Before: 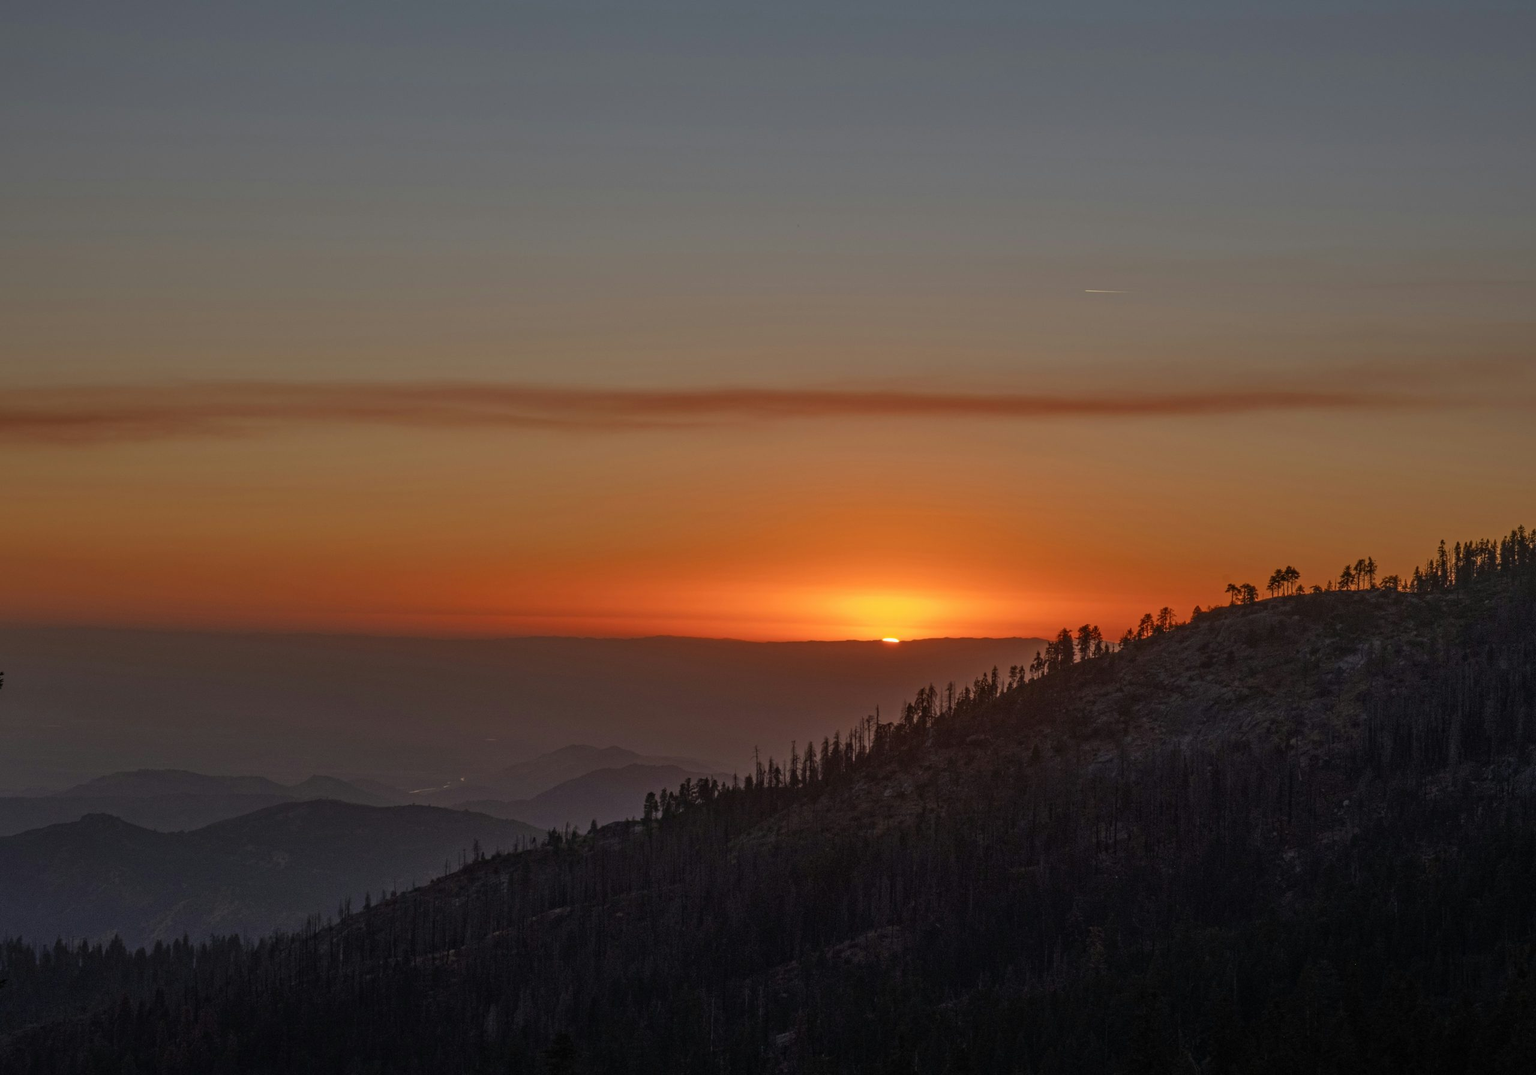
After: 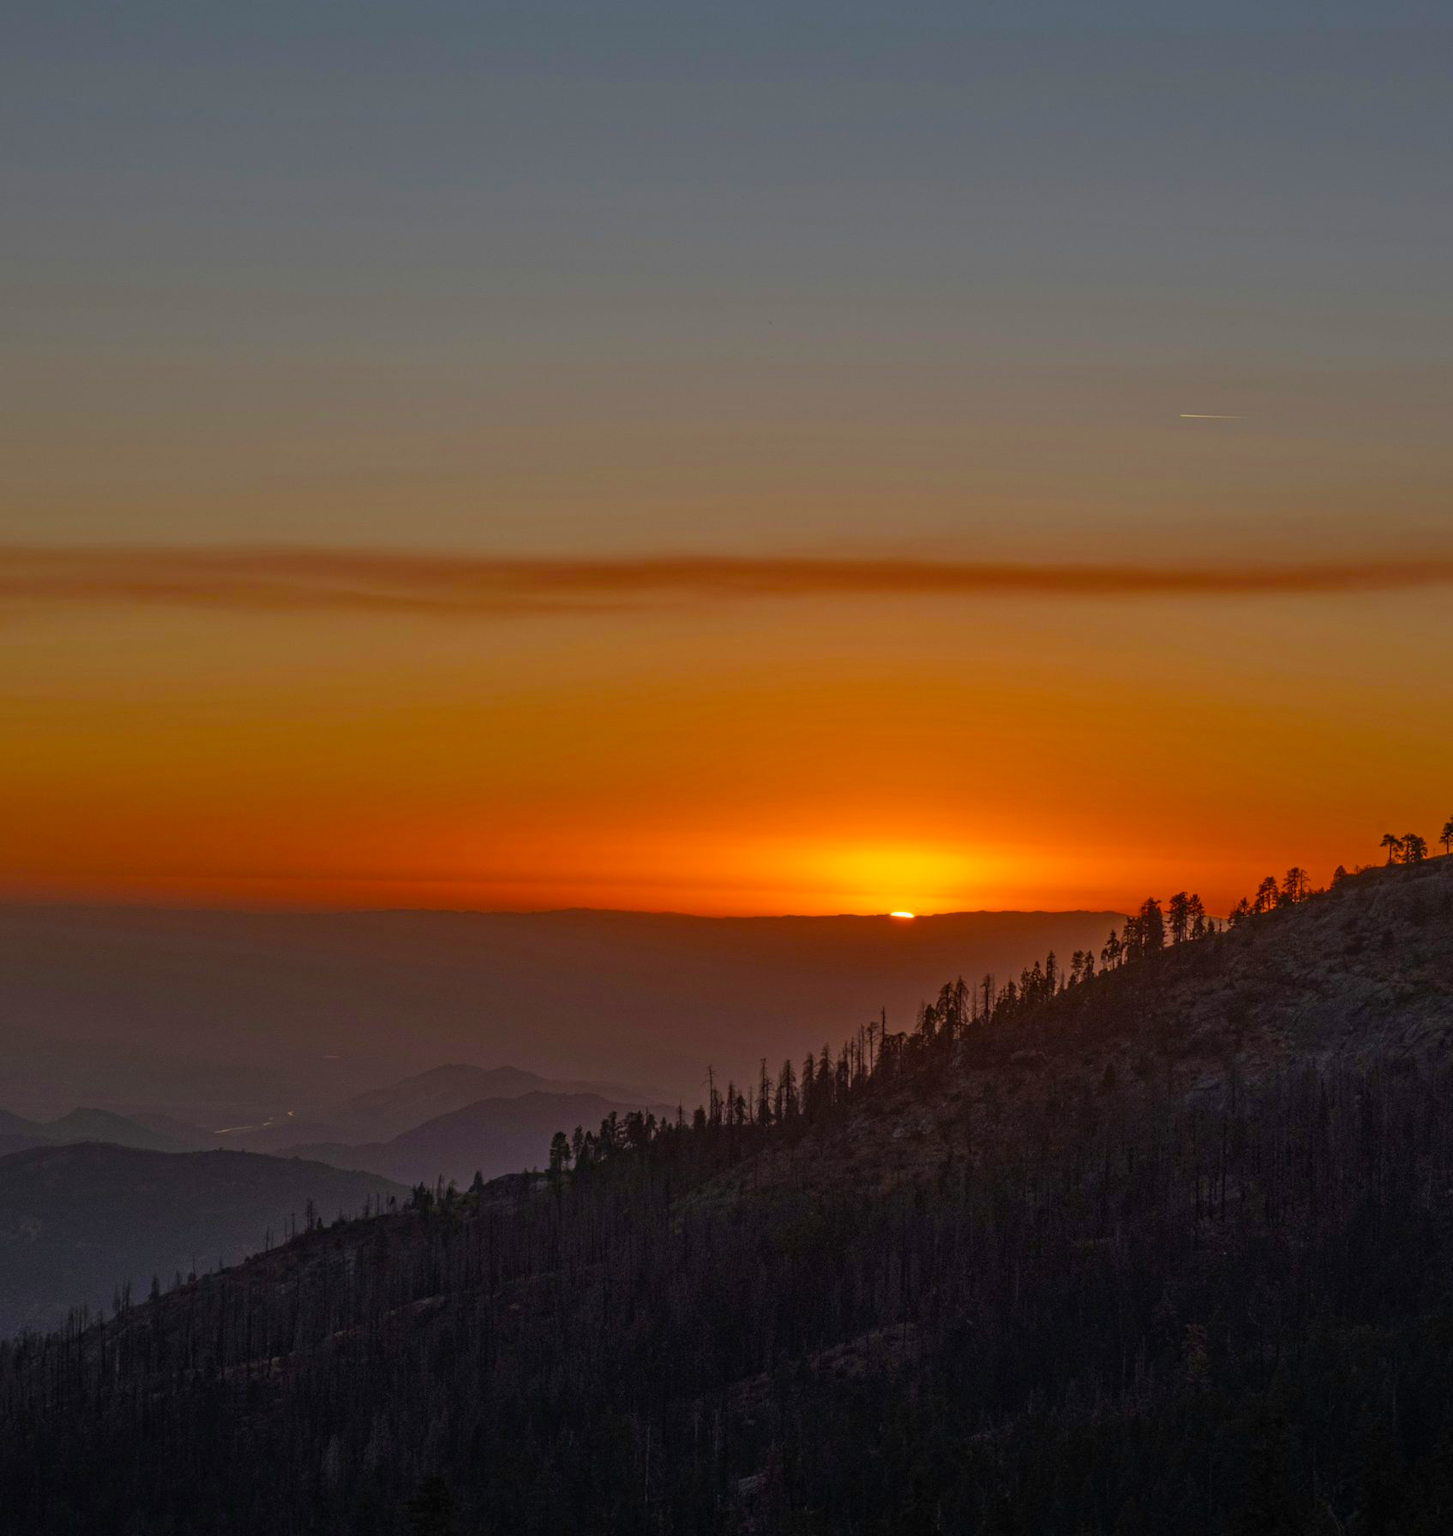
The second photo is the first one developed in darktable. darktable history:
color balance rgb: perceptual saturation grading › global saturation 31.218%, global vibrance 20%
crop: left 16.891%, right 16.826%
